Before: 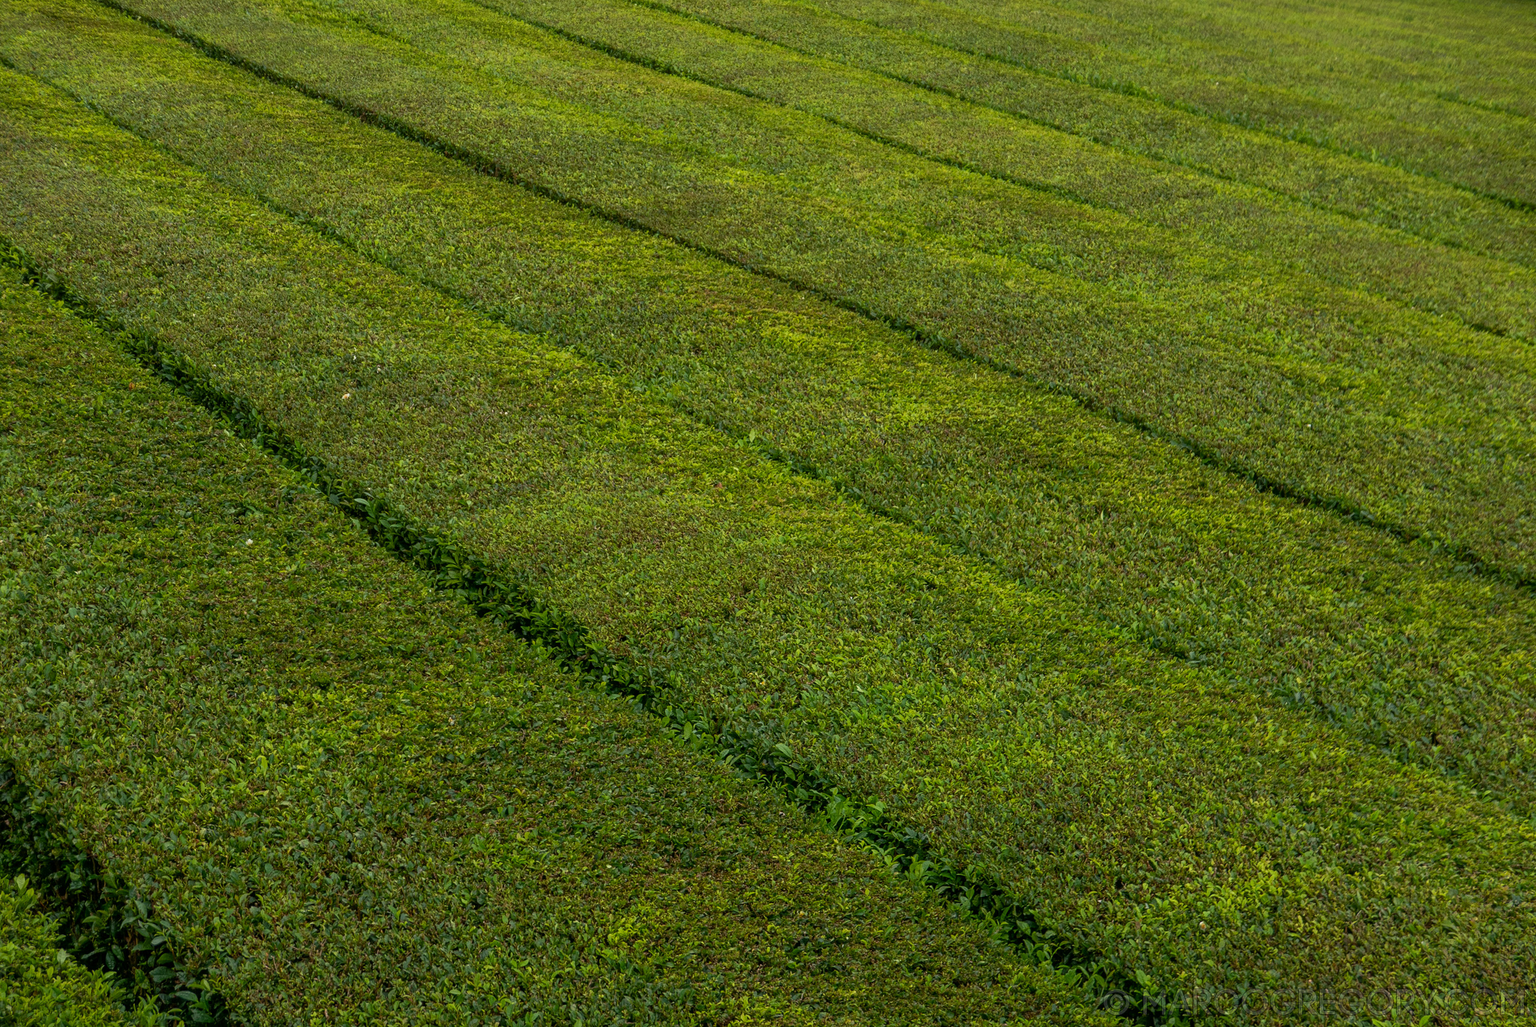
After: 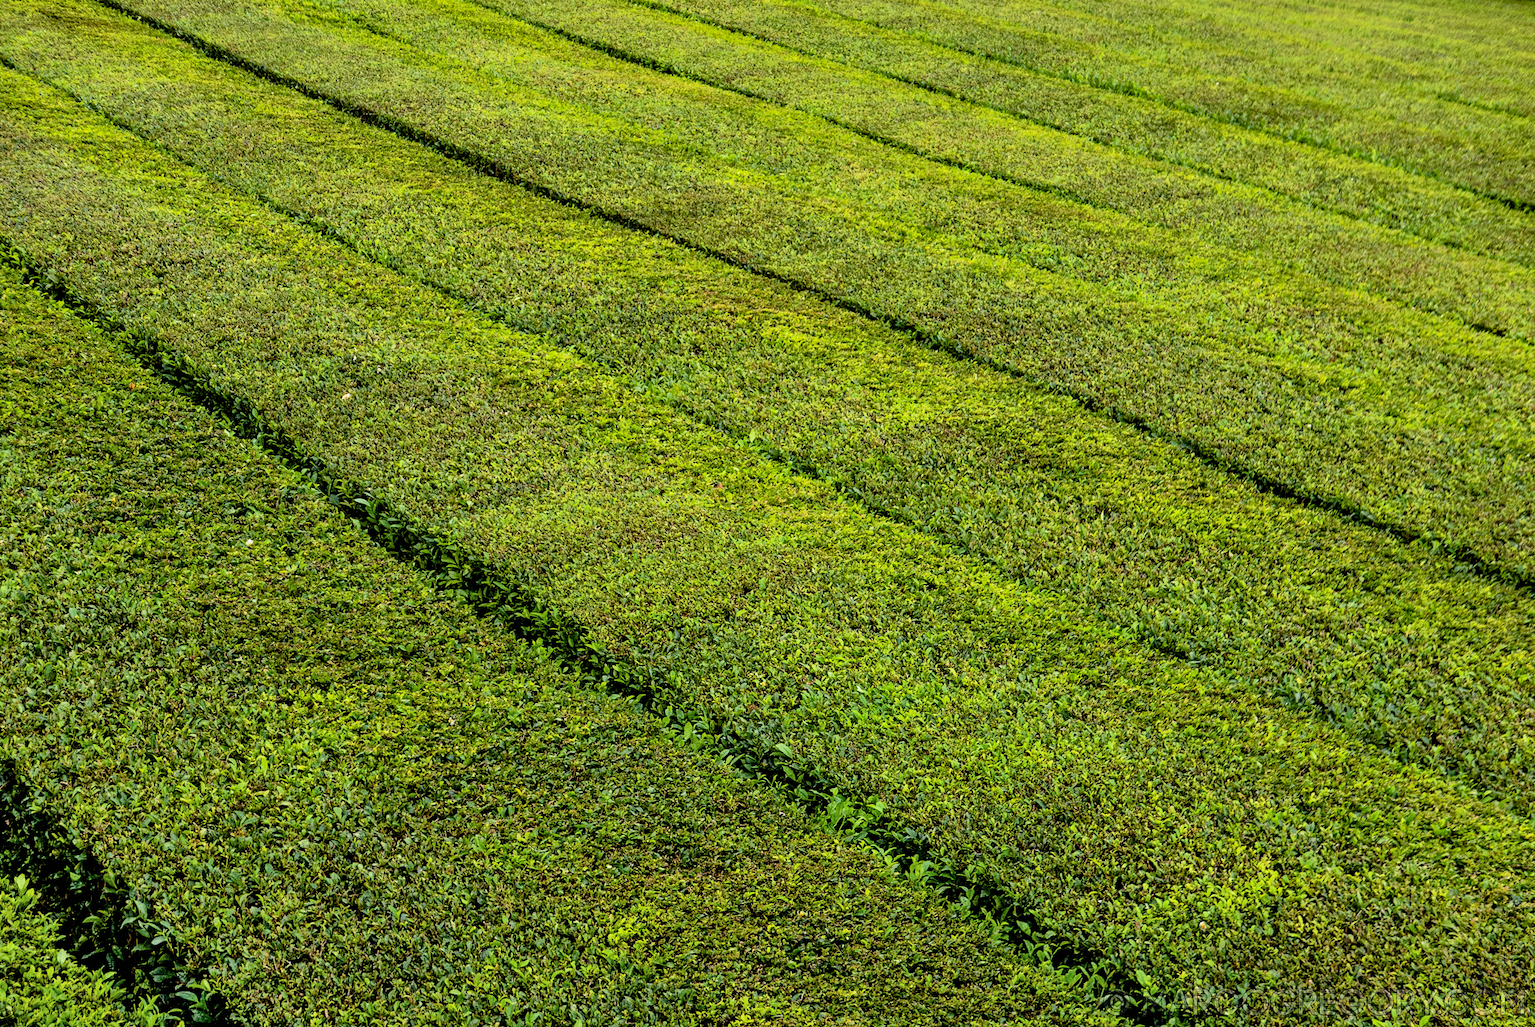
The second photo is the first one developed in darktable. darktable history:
shadows and highlights: shadows 60, soften with gaussian
filmic rgb: black relative exposure -5 EV, hardness 2.88, contrast 1.5
exposure: black level correction 0.008, exposure 0.979 EV, compensate highlight preservation false
white balance: red 1.009, blue 1.027
